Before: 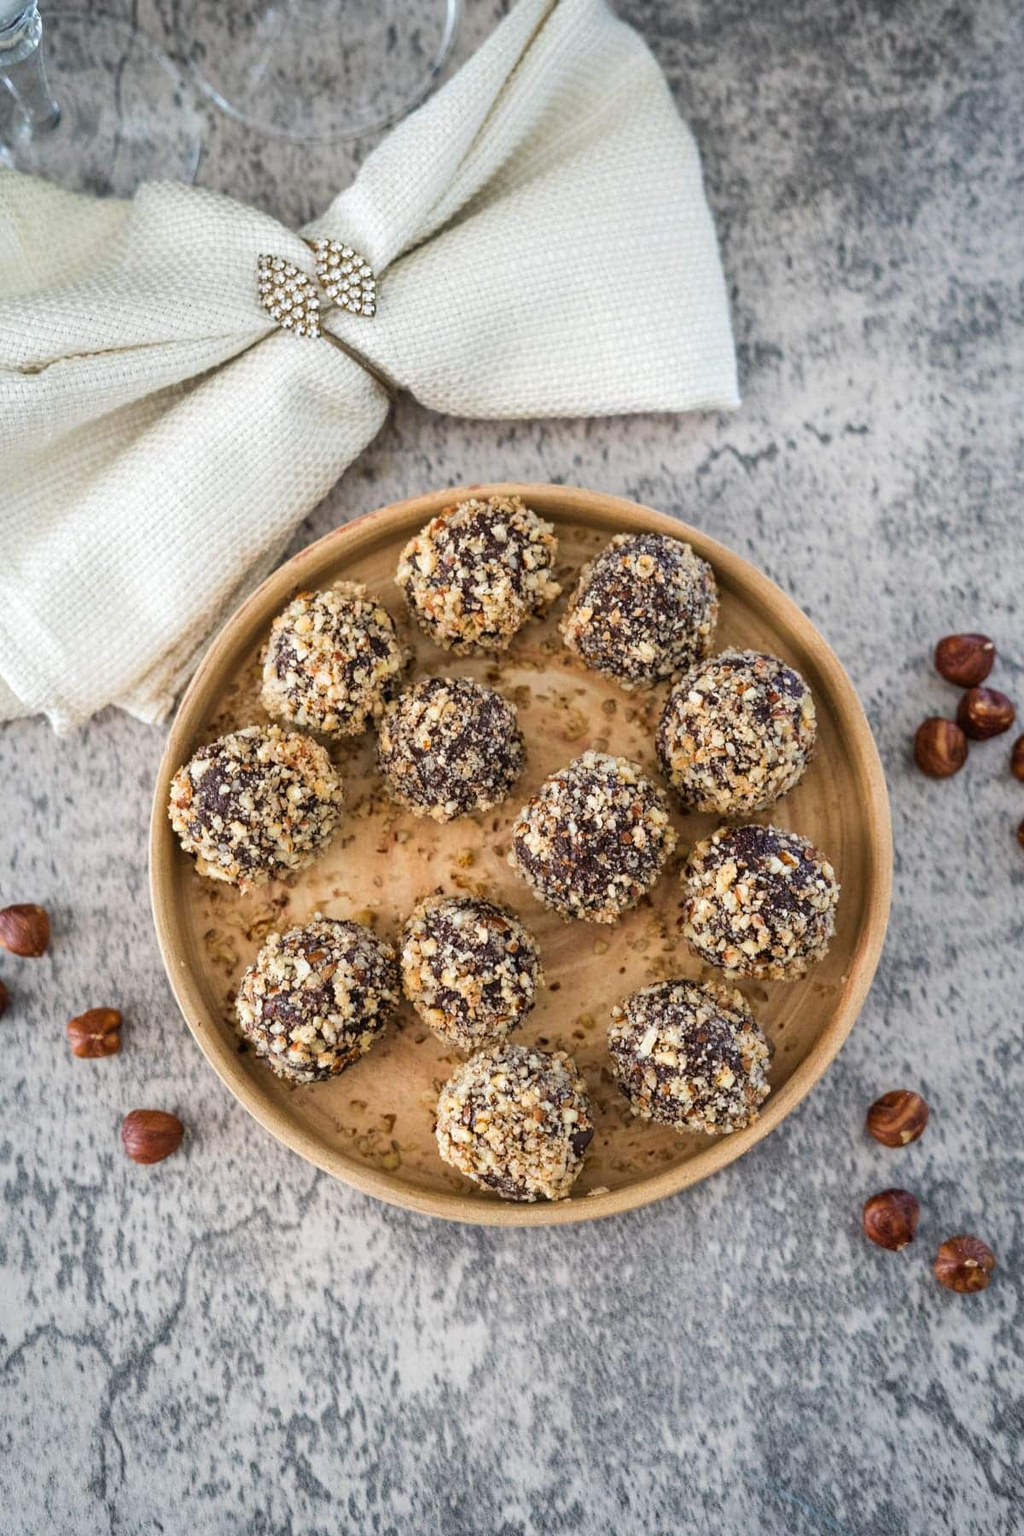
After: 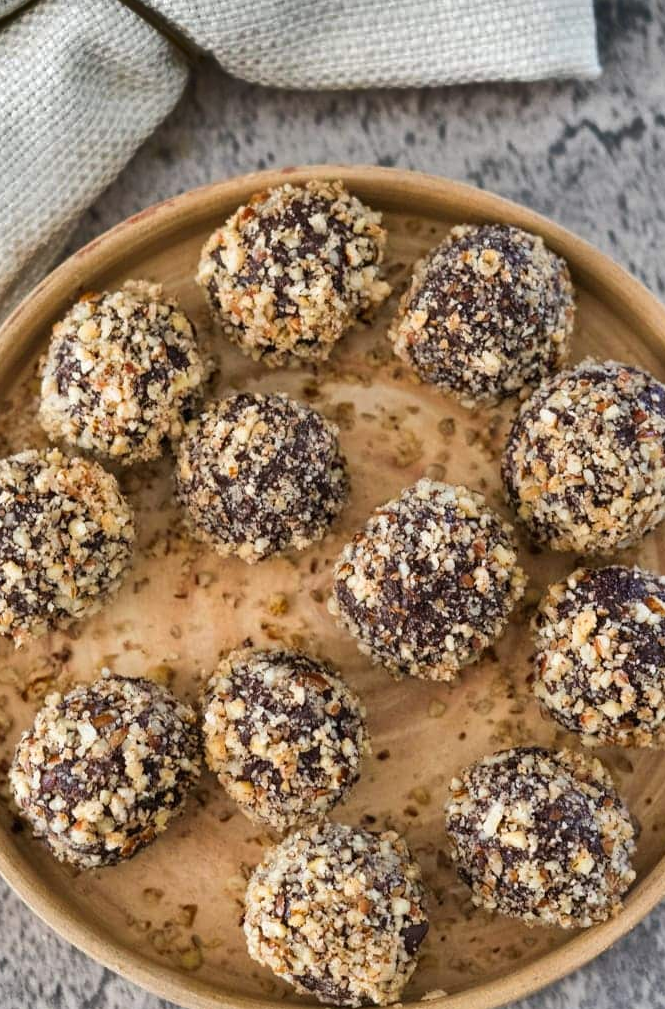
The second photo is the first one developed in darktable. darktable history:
shadows and highlights: shadows 20.85, highlights -82.82, soften with gaussian
crop and rotate: left 22.271%, top 22.322%, right 22.311%, bottom 21.602%
